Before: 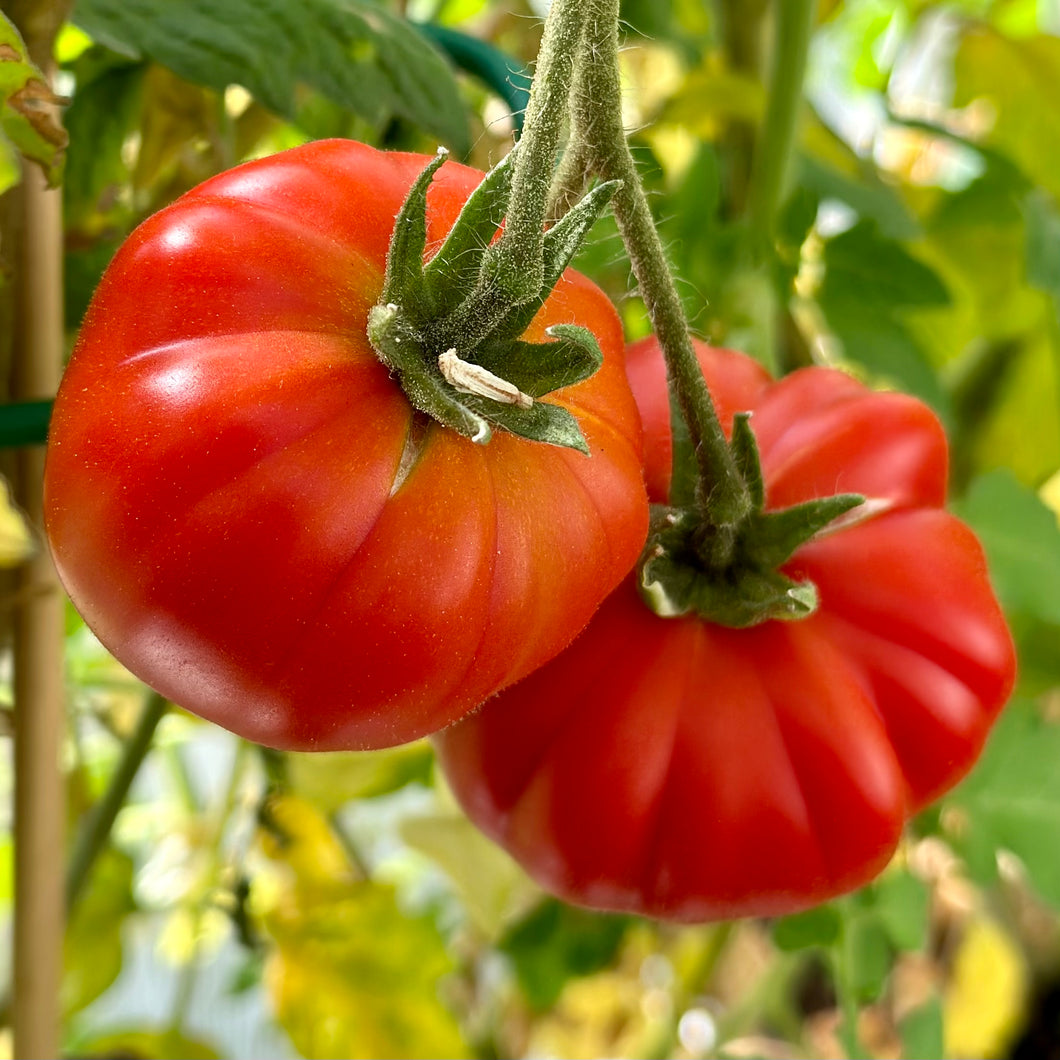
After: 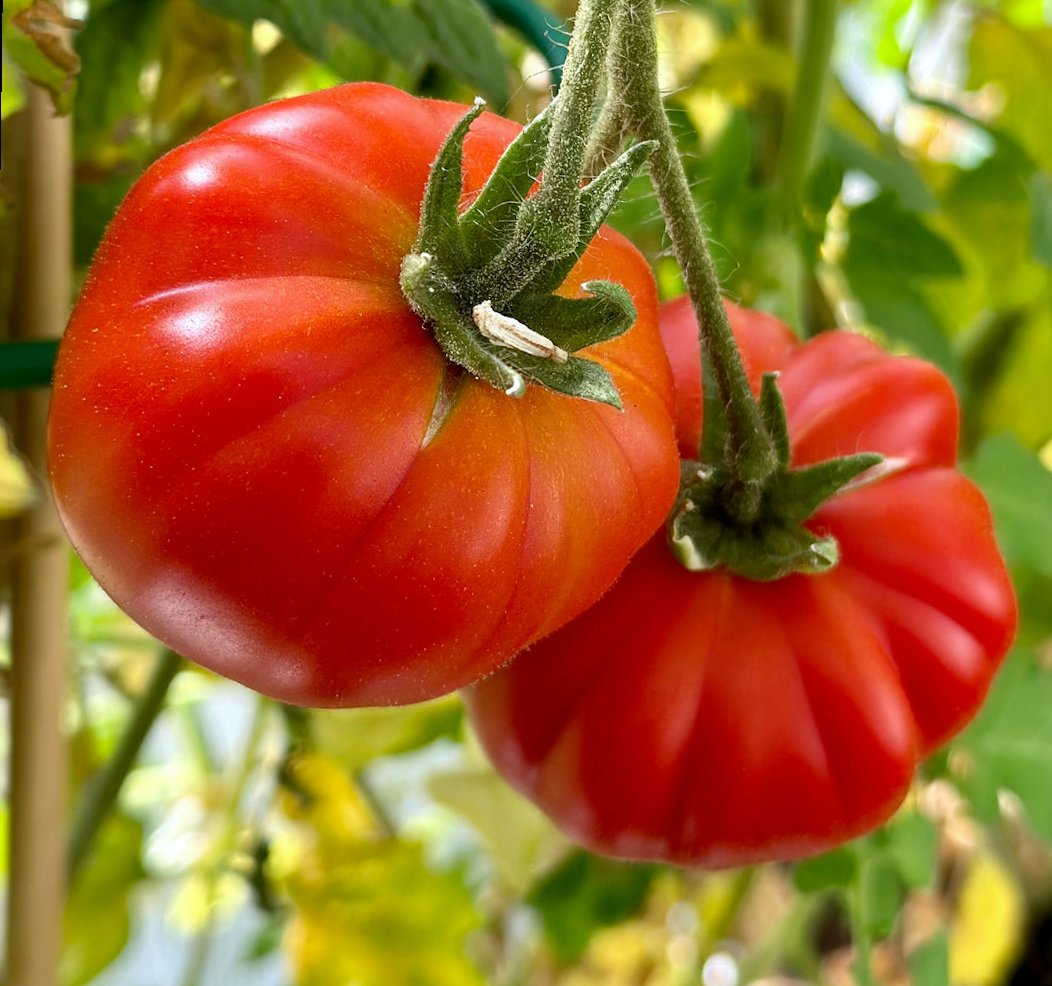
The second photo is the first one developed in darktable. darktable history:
rotate and perspective: rotation 0.679°, lens shift (horizontal) 0.136, crop left 0.009, crop right 0.991, crop top 0.078, crop bottom 0.95
white balance: red 0.984, blue 1.059
